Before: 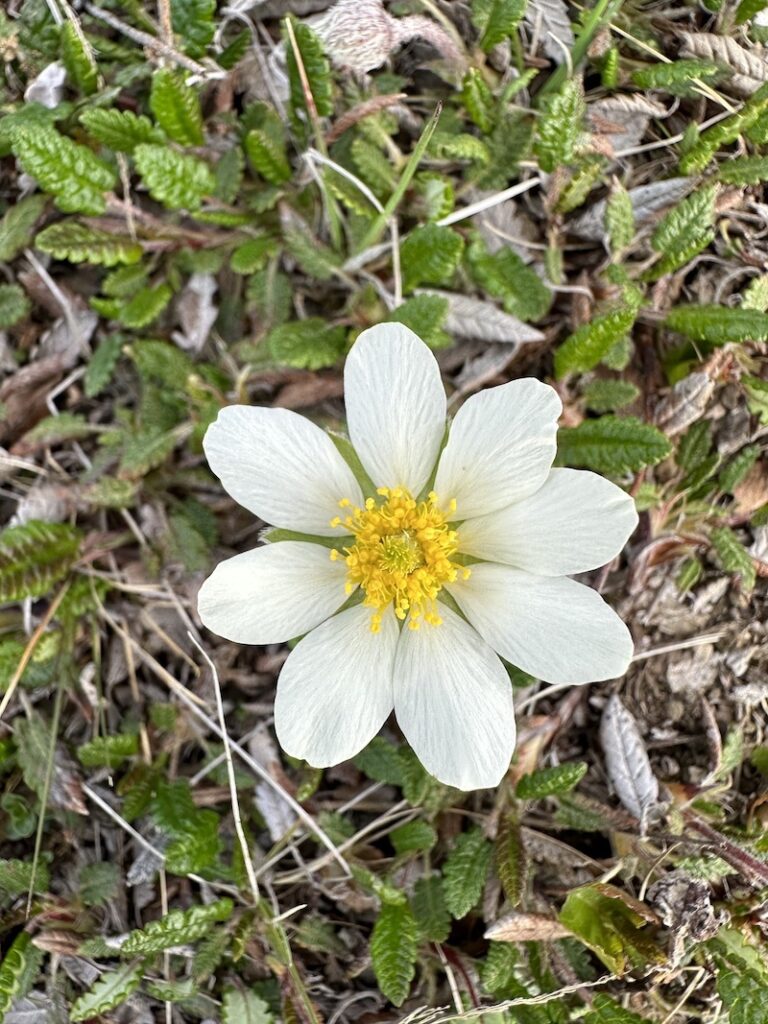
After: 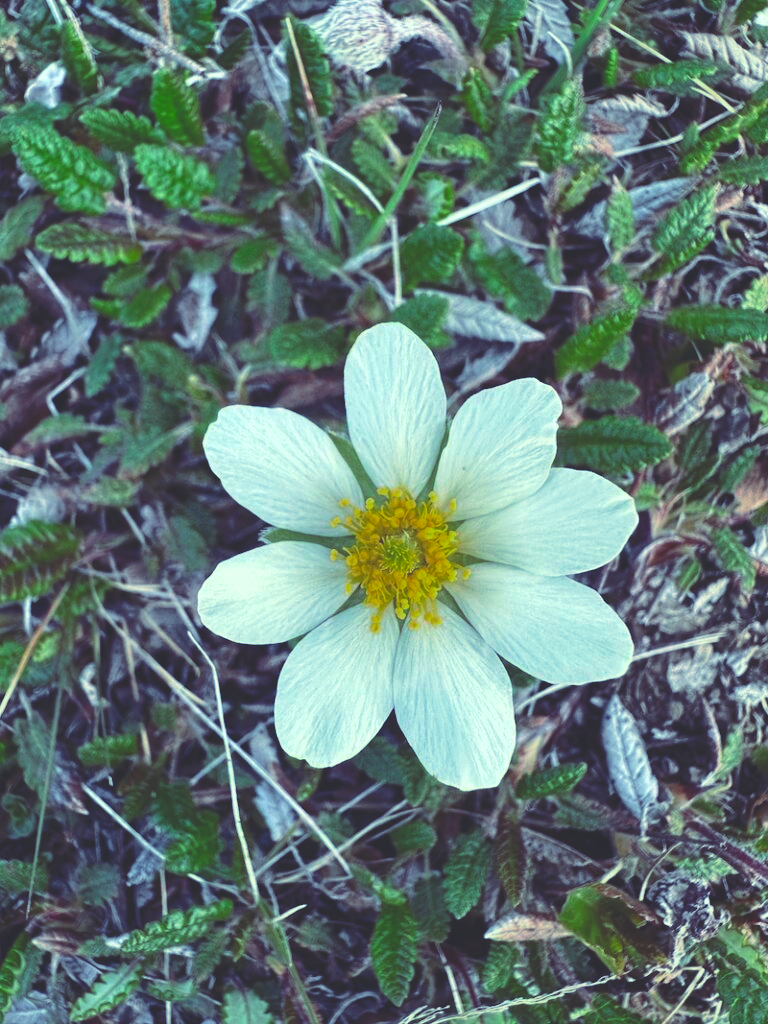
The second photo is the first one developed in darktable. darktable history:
rgb curve: curves: ch0 [(0, 0.186) (0.314, 0.284) (0.576, 0.466) (0.805, 0.691) (0.936, 0.886)]; ch1 [(0, 0.186) (0.314, 0.284) (0.581, 0.534) (0.771, 0.746) (0.936, 0.958)]; ch2 [(0, 0.216) (0.275, 0.39) (1, 1)], mode RGB, independent channels, compensate middle gray true, preserve colors none
color zones: curves: ch0 [(0.27, 0.396) (0.563, 0.504) (0.75, 0.5) (0.787, 0.307)]
